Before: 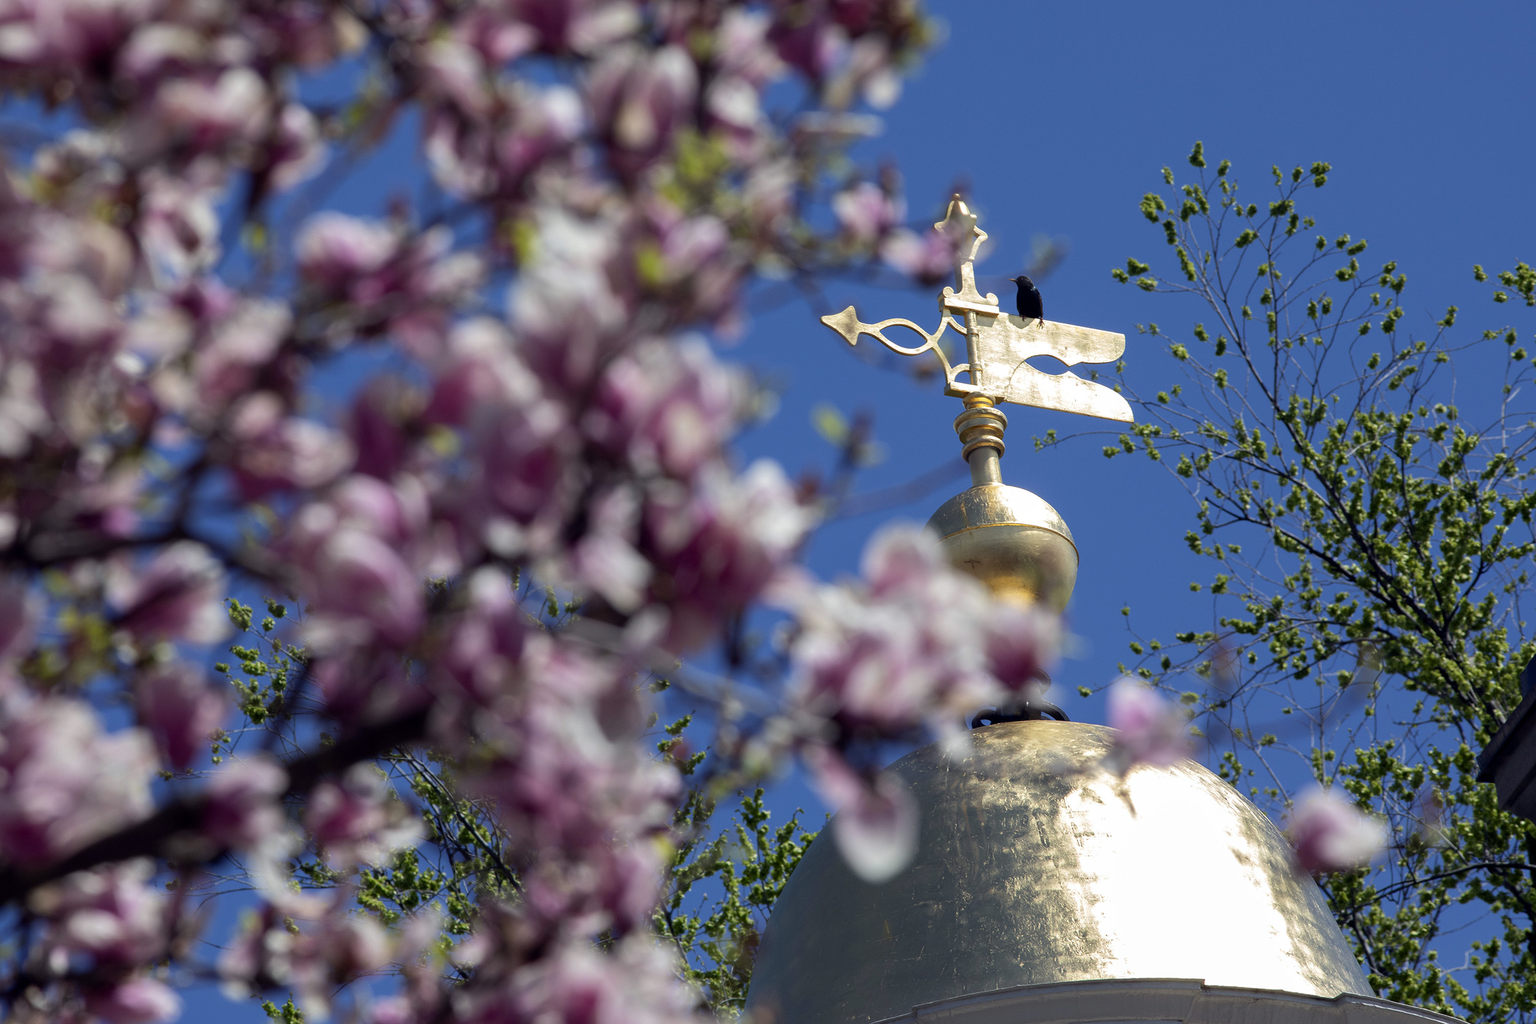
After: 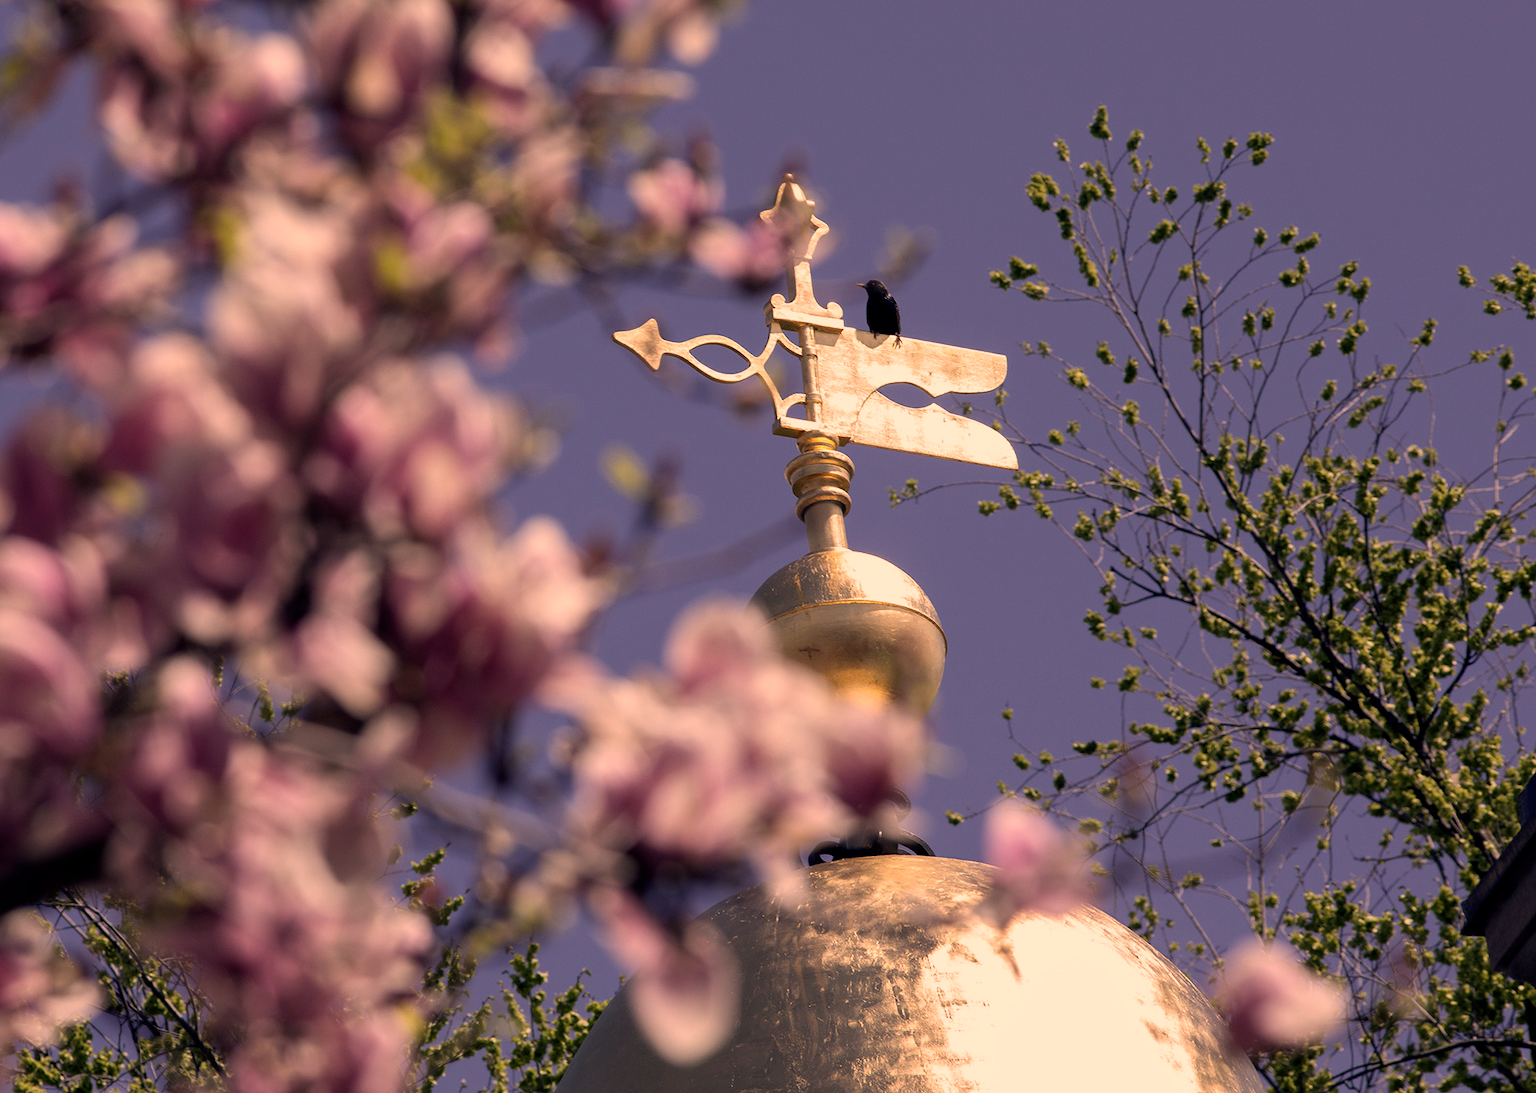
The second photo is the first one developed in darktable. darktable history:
crop: left 22.634%, top 5.878%, bottom 11.539%
color correction: highlights a* 39.57, highlights b* 39.76, saturation 0.689
